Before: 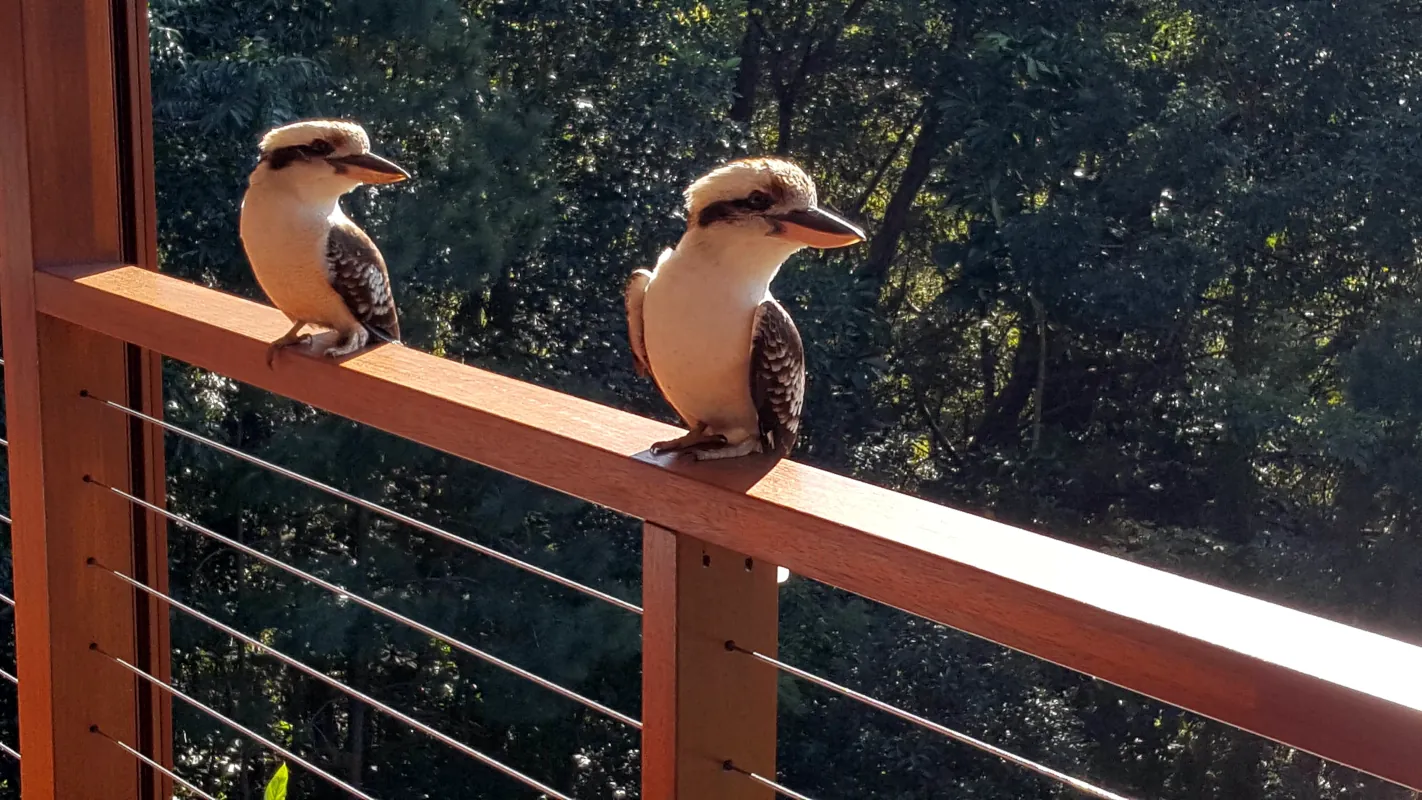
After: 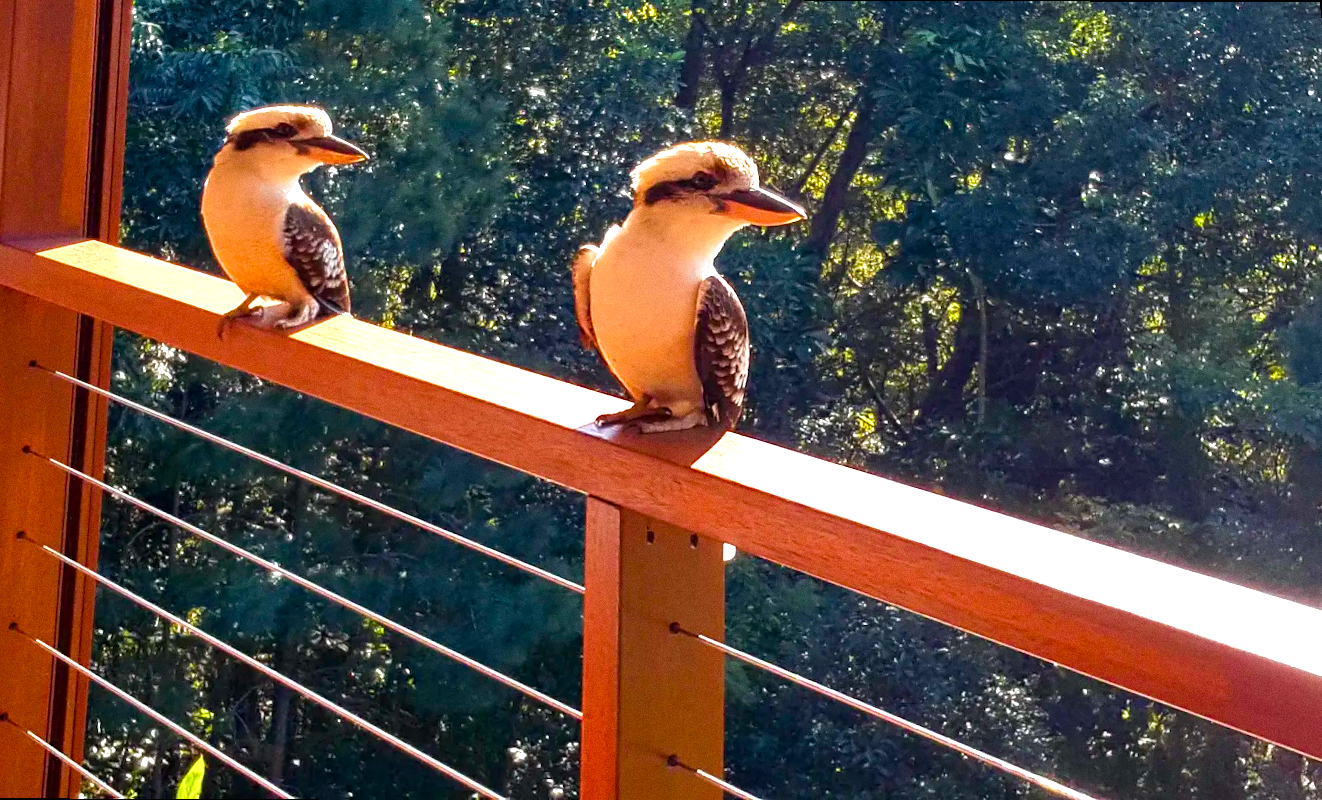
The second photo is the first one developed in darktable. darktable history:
grain: on, module defaults
exposure: black level correction 0, exposure 1.1 EV, compensate highlight preservation false
velvia: strength 51%, mid-tones bias 0.51
rotate and perspective: rotation 0.215°, lens shift (vertical) -0.139, crop left 0.069, crop right 0.939, crop top 0.002, crop bottom 0.996
